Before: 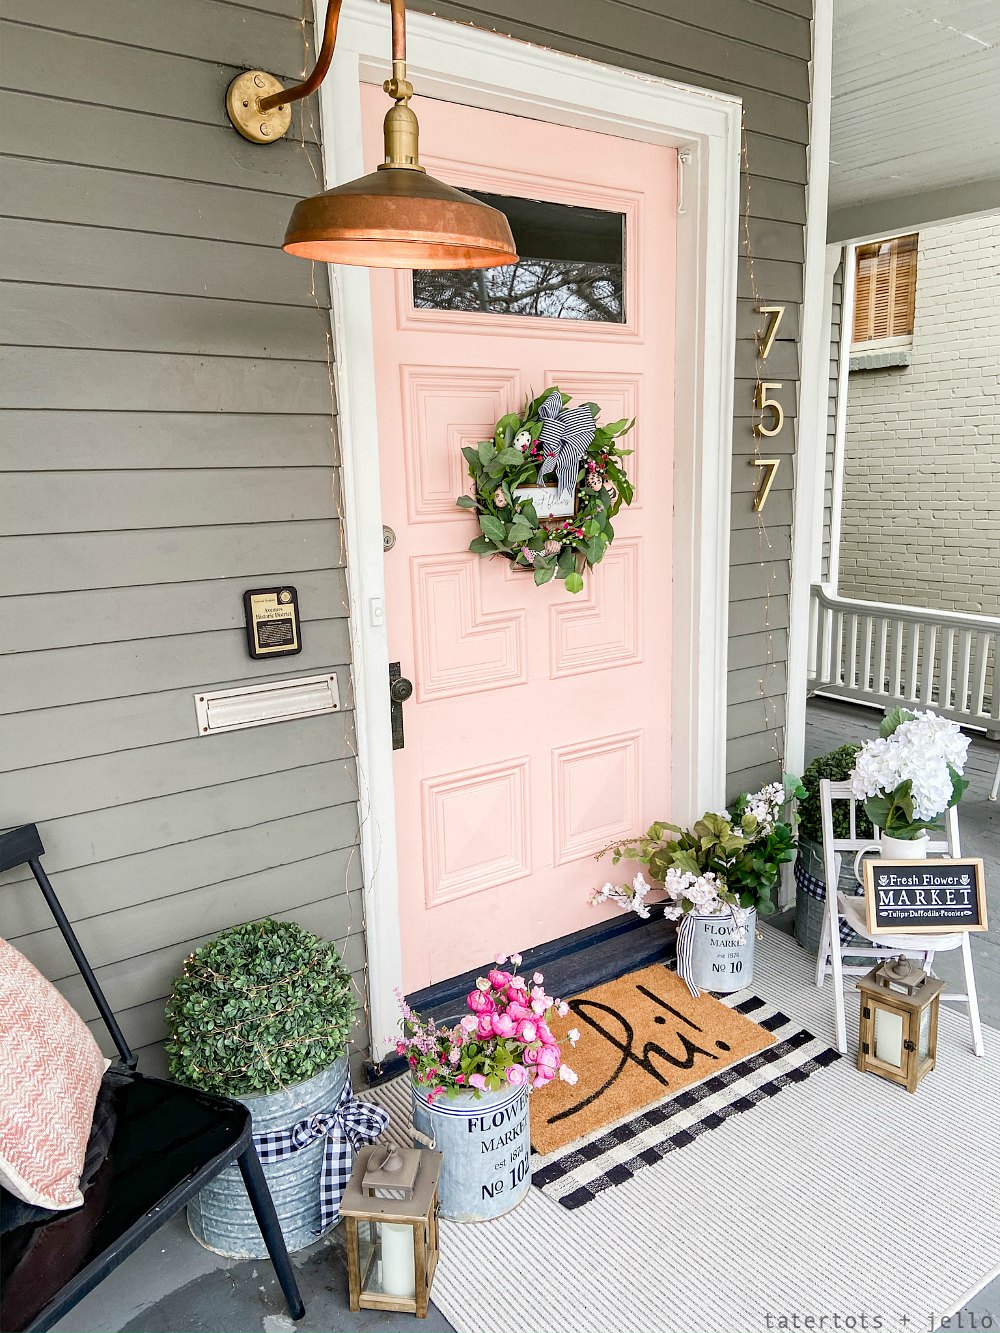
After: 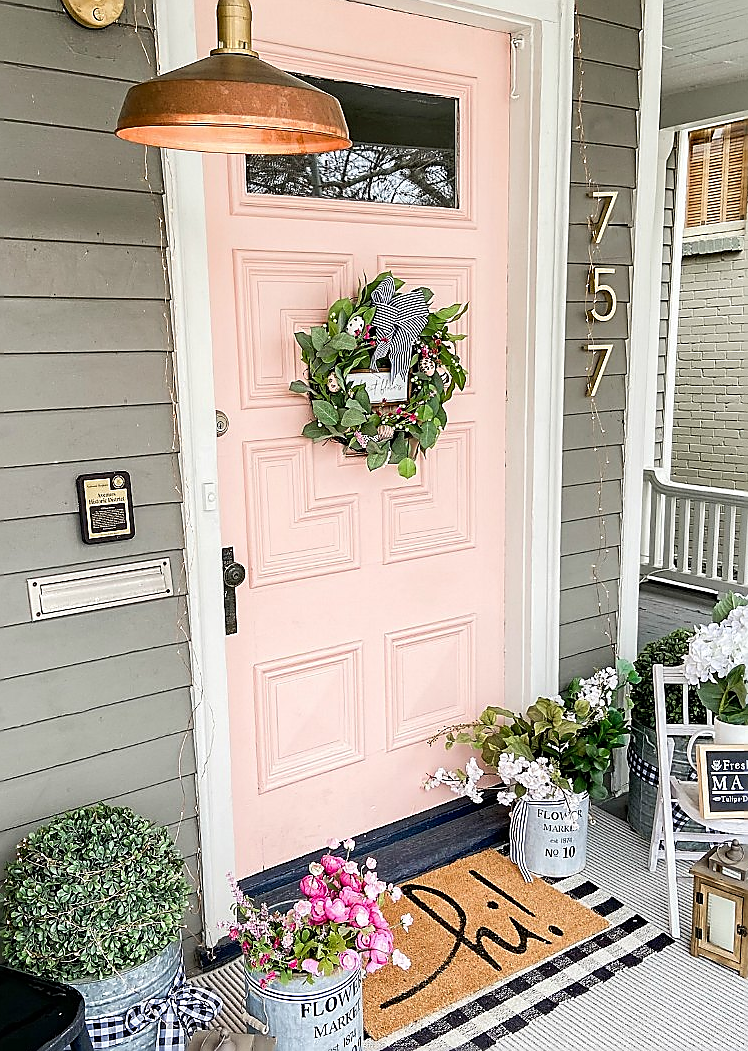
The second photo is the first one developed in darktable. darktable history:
crop: left 16.768%, top 8.653%, right 8.362%, bottom 12.485%
sharpen: radius 1.4, amount 1.25, threshold 0.7
